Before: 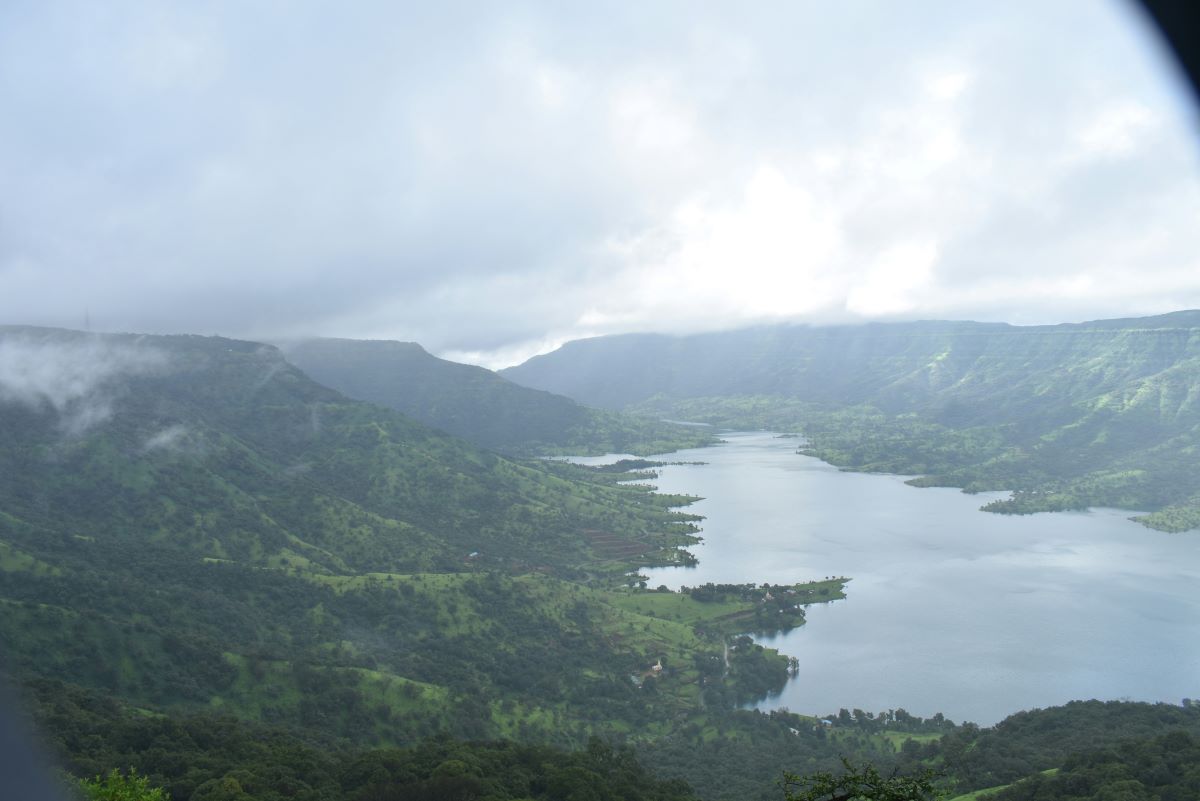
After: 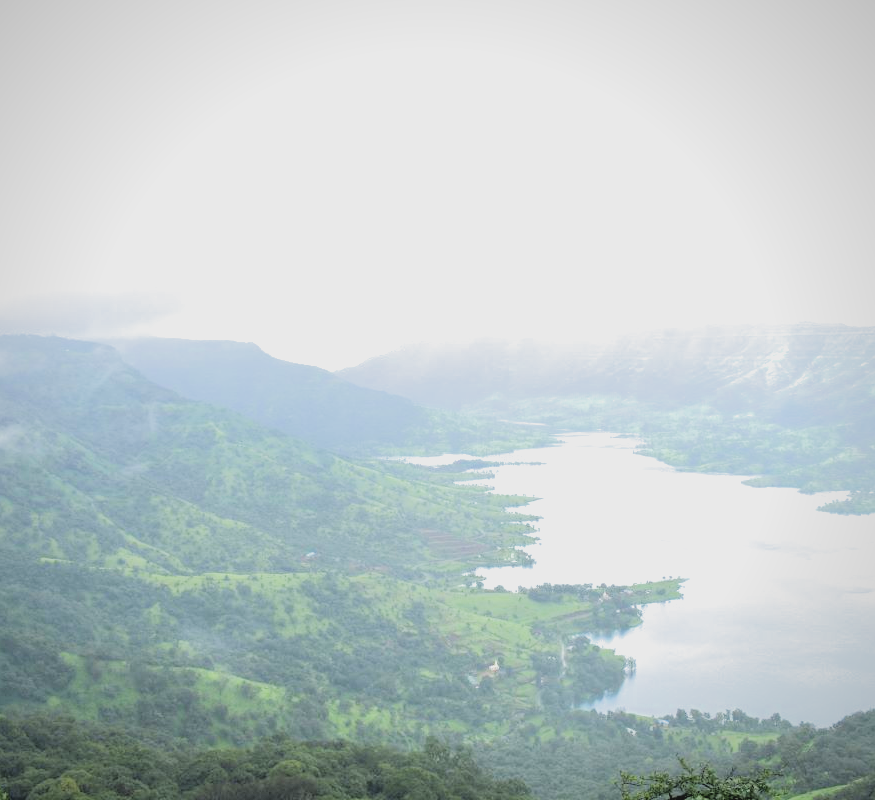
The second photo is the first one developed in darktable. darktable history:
contrast brightness saturation: contrast -0.088, brightness -0.04, saturation -0.112
exposure: exposure 1.993 EV, compensate exposure bias true, compensate highlight preservation false
tone equalizer: on, module defaults
crop: left 13.589%, right 13.444%
filmic rgb: black relative exposure -3.85 EV, white relative exposure 3.49 EV, hardness 2.6, contrast 1.104
tone curve: curves: ch0 [(0, 0) (0.003, 0.048) (0.011, 0.055) (0.025, 0.065) (0.044, 0.089) (0.069, 0.111) (0.1, 0.132) (0.136, 0.163) (0.177, 0.21) (0.224, 0.259) (0.277, 0.323) (0.335, 0.385) (0.399, 0.442) (0.468, 0.508) (0.543, 0.578) (0.623, 0.648) (0.709, 0.716) (0.801, 0.781) (0.898, 0.845) (1, 1)], color space Lab, independent channels, preserve colors none
vignetting: fall-off radius 81.6%, saturation -0.028, center (-0.014, 0), unbound false
